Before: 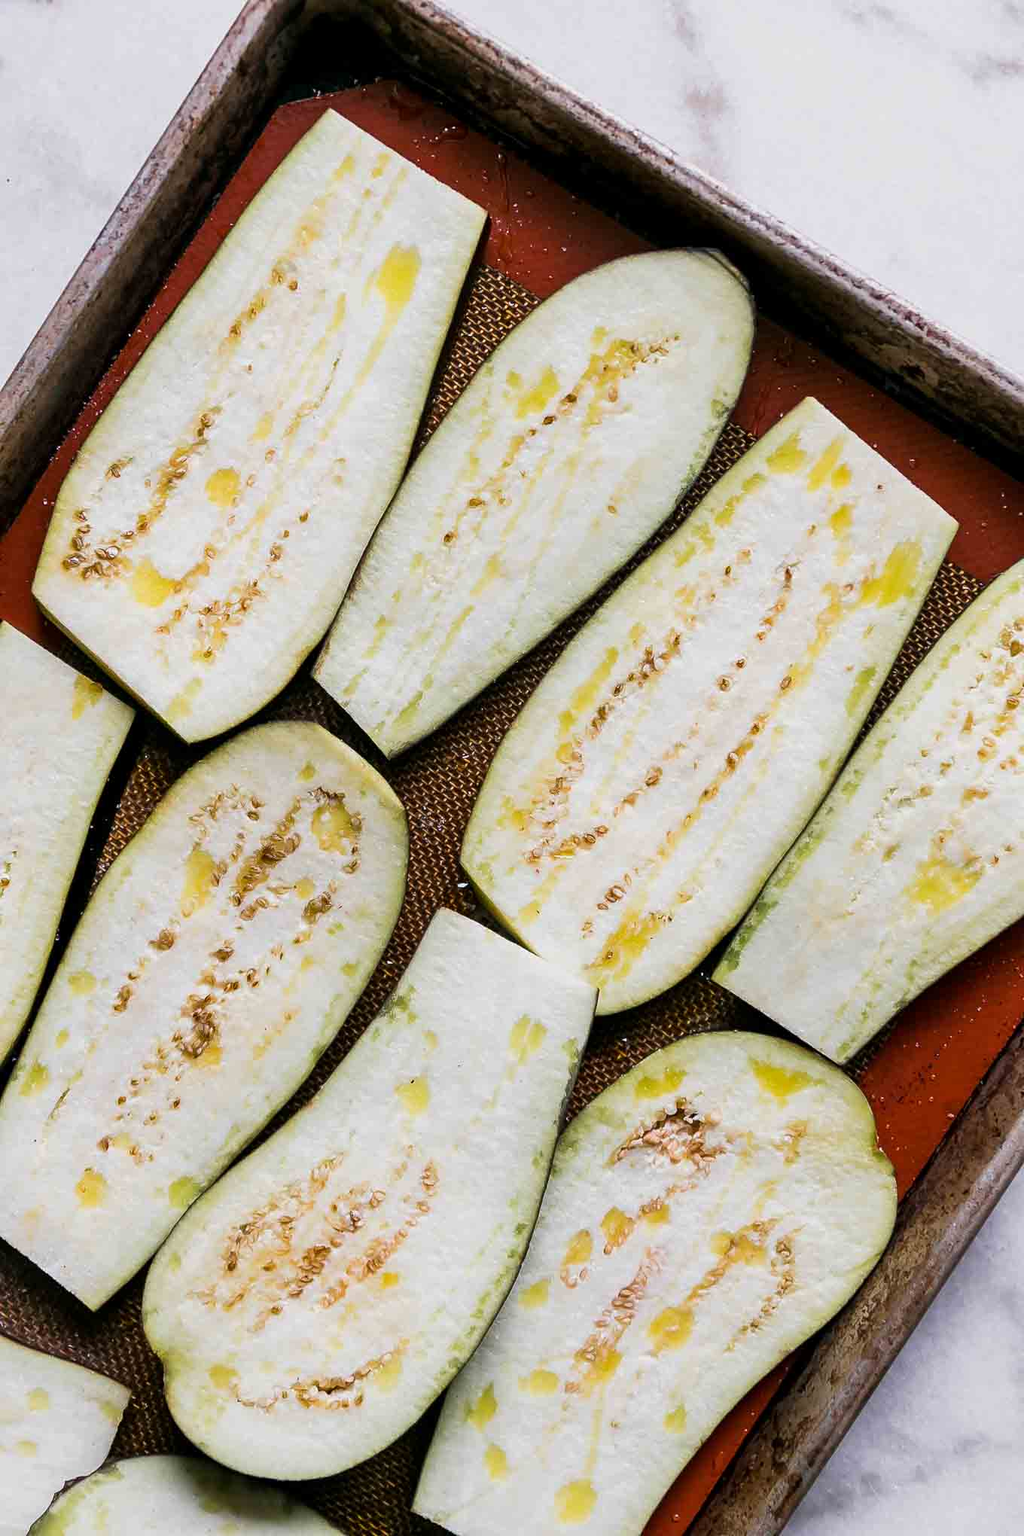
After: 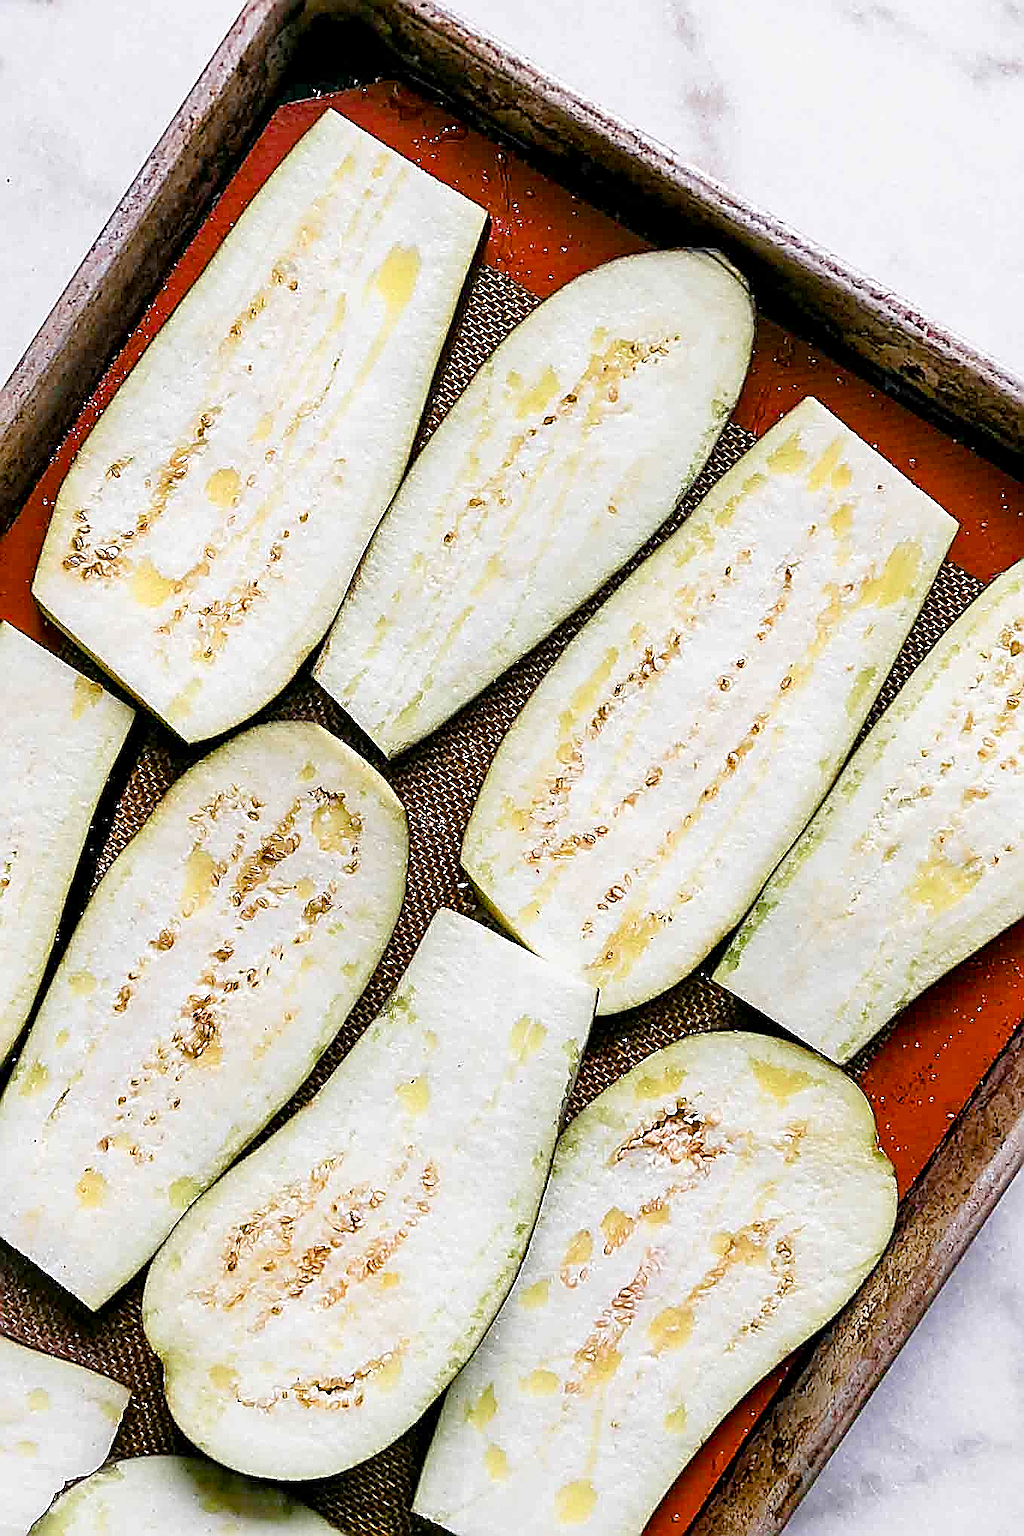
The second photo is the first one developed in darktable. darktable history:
color balance rgb: perceptual saturation grading › global saturation 20%, perceptual saturation grading › highlights -49.684%, perceptual saturation grading › shadows 24.8%, perceptual brilliance grading › mid-tones 9.255%, perceptual brilliance grading › shadows 15.616%, contrast -10%
exposure: black level correction 0.001, exposure 0.5 EV, compensate highlight preservation false
sharpen: amount 1.992
